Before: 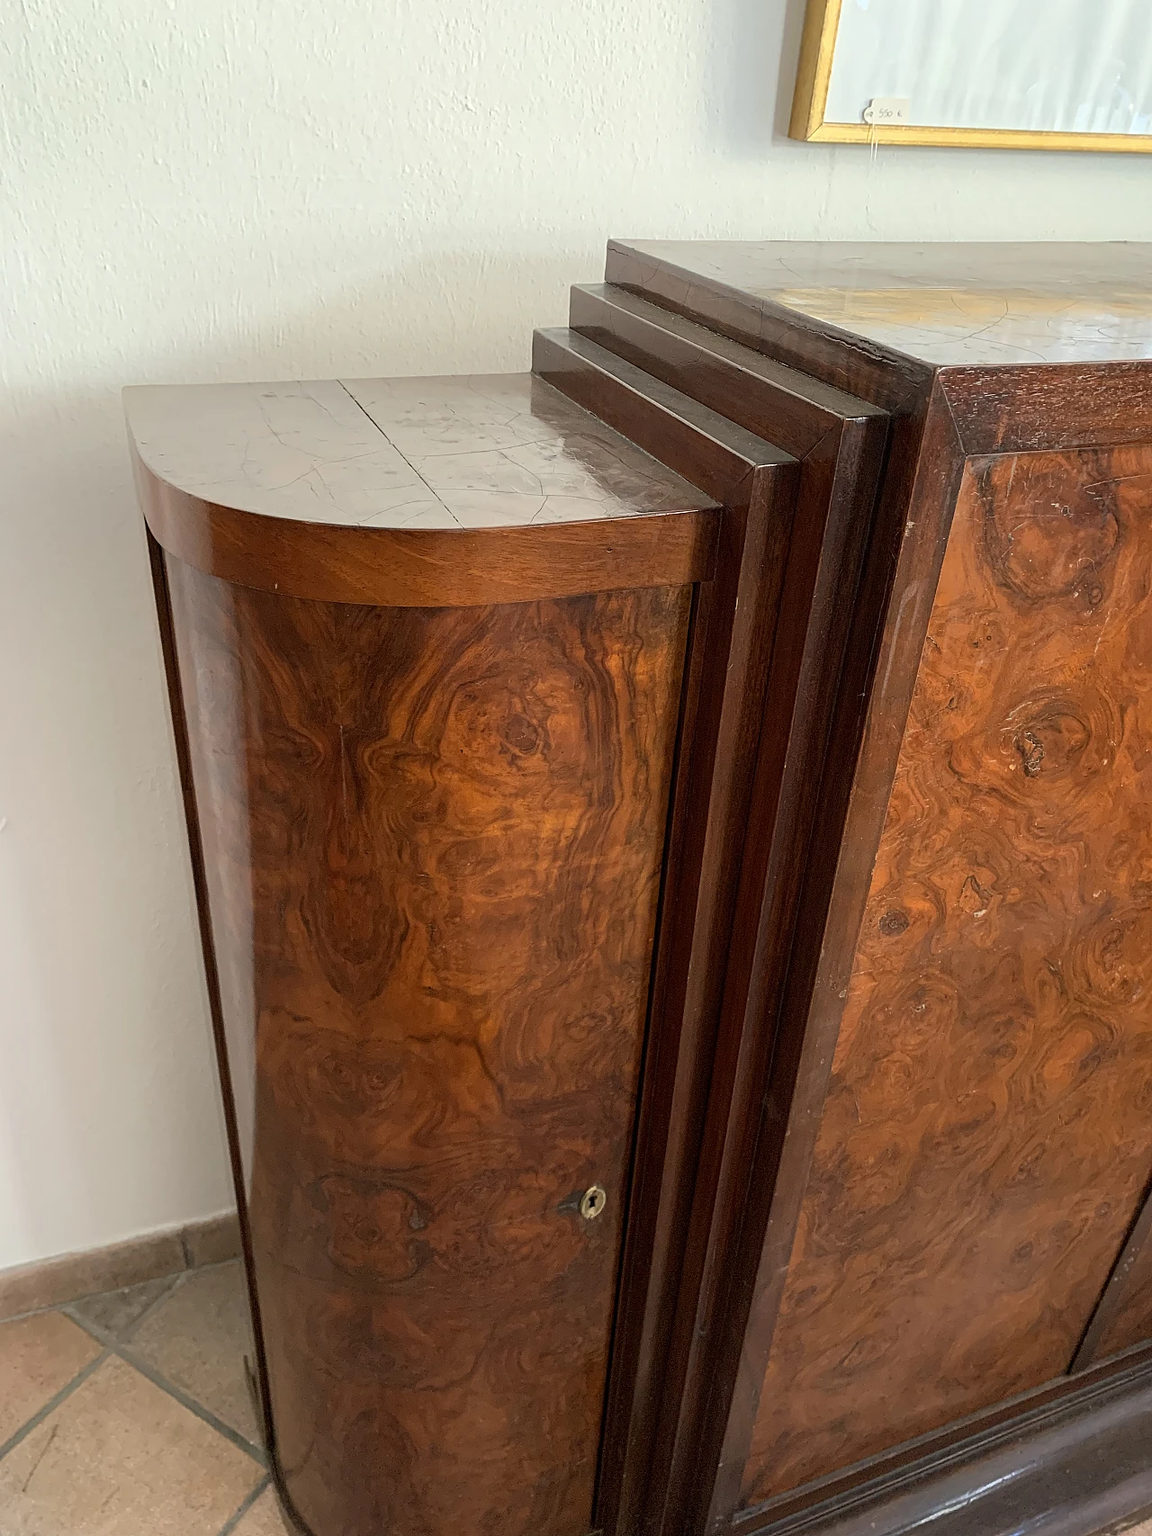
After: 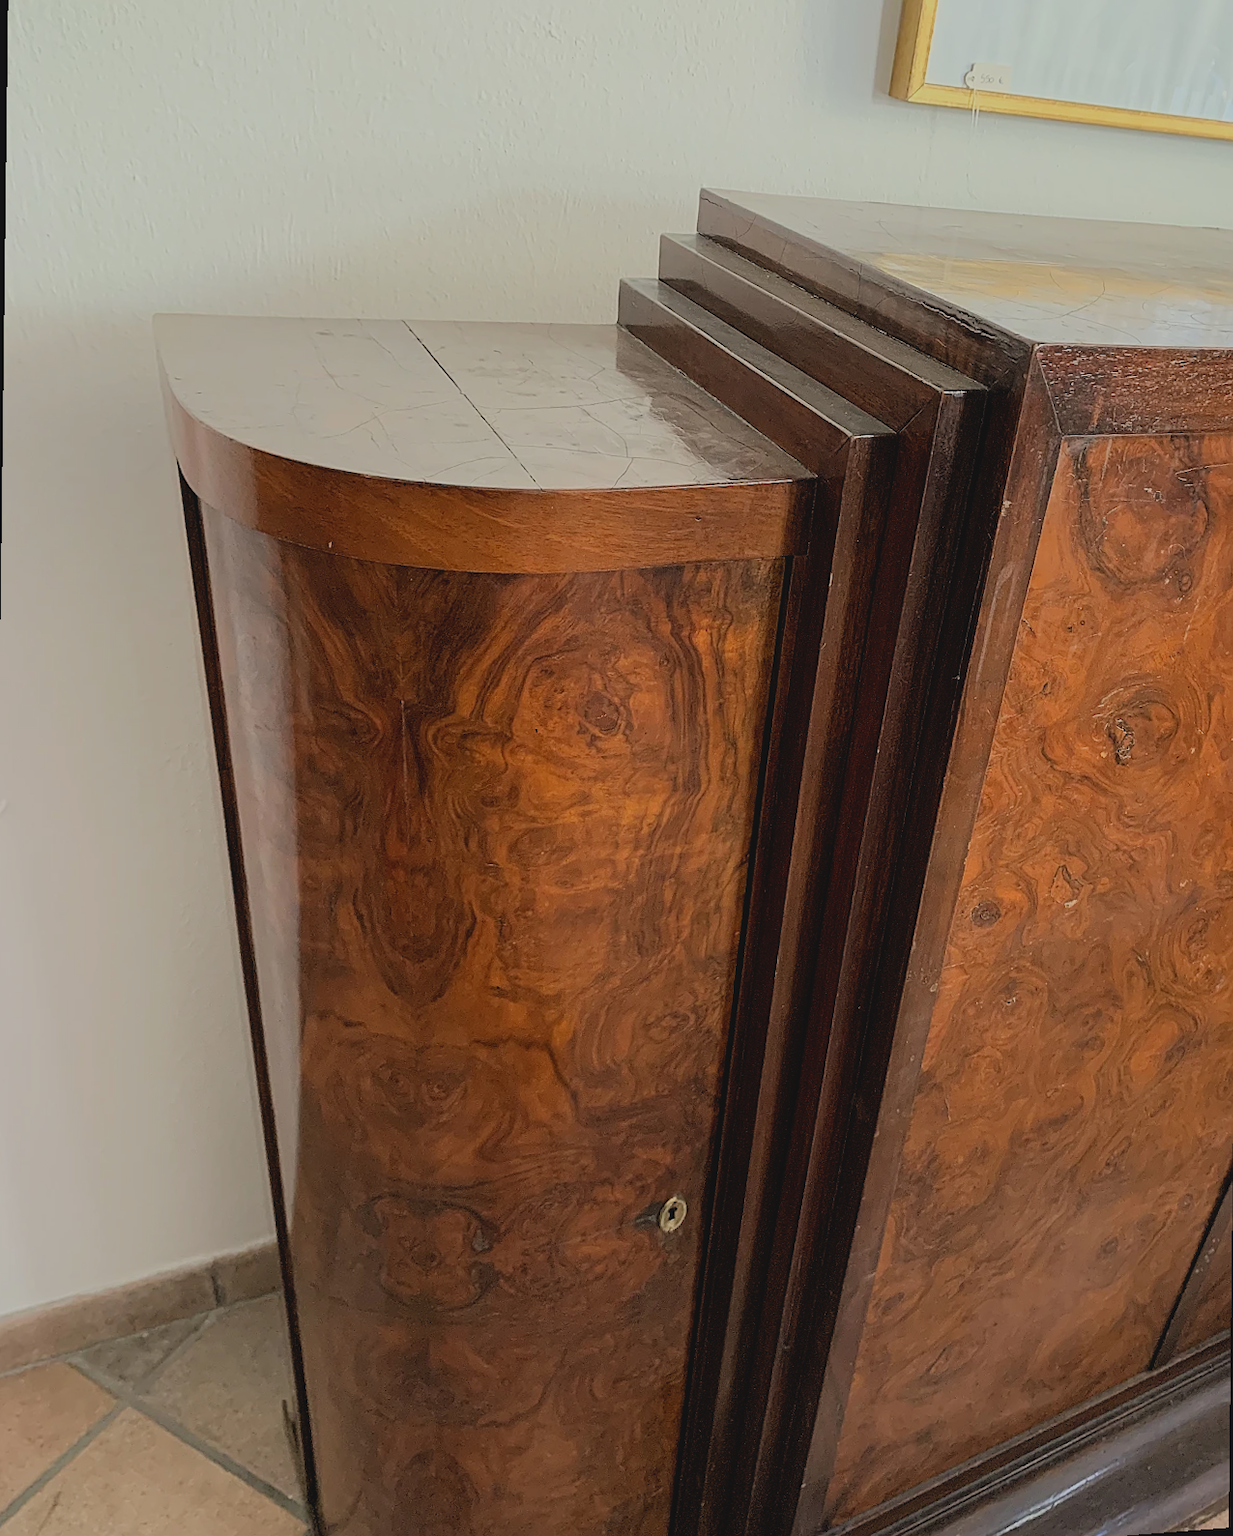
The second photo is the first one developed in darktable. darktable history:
sharpen: amount 0.2
rotate and perspective: rotation 0.679°, lens shift (horizontal) 0.136, crop left 0.009, crop right 0.991, crop top 0.078, crop bottom 0.95
contrast brightness saturation: contrast -0.11
filmic rgb: black relative exposure -7.15 EV, white relative exposure 5.36 EV, hardness 3.02, color science v6 (2022)
